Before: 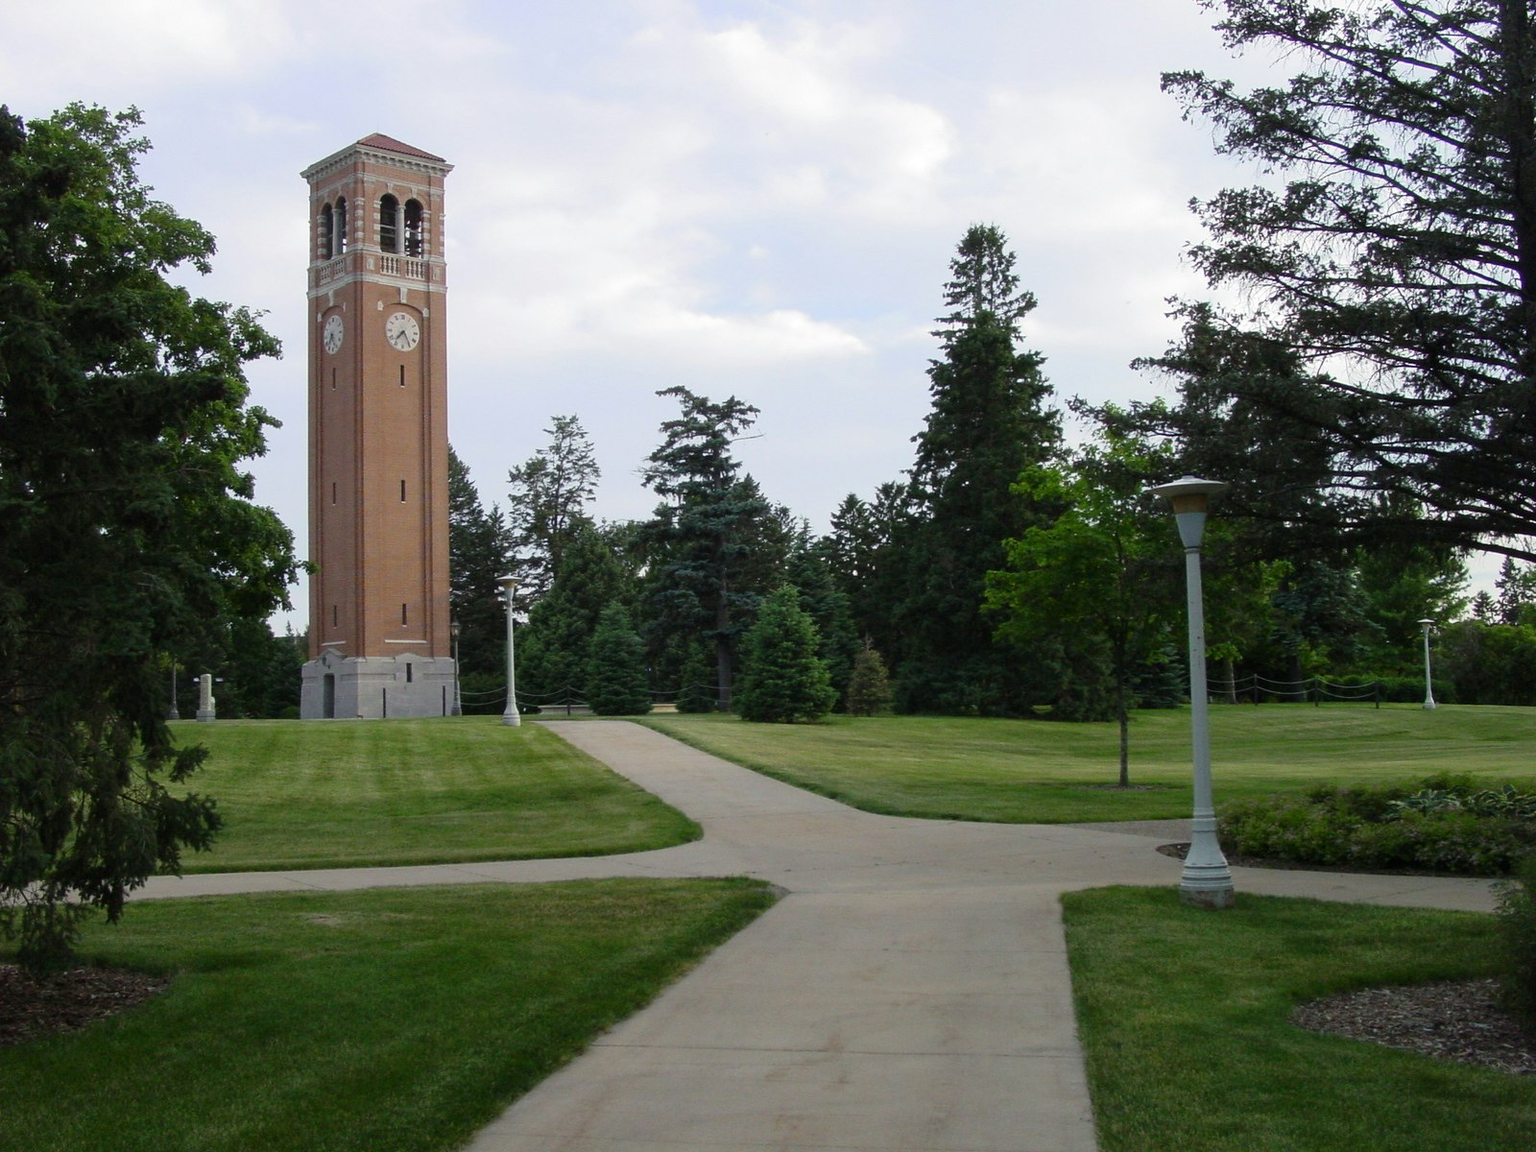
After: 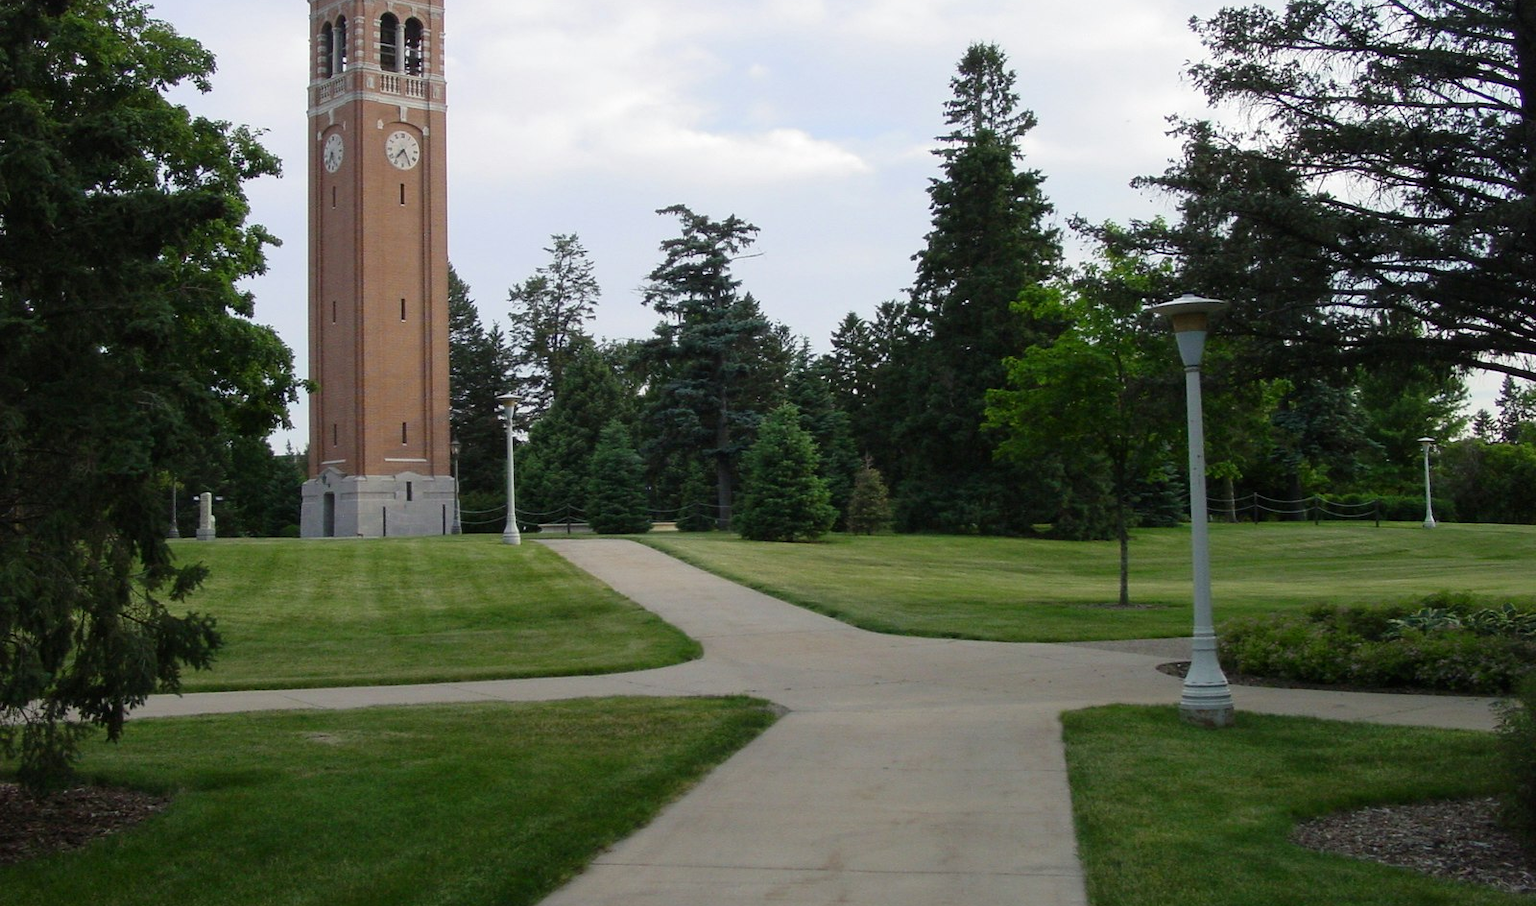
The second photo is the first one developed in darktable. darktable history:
crop and rotate: top 15.774%, bottom 5.506%
rotate and perspective: automatic cropping off
